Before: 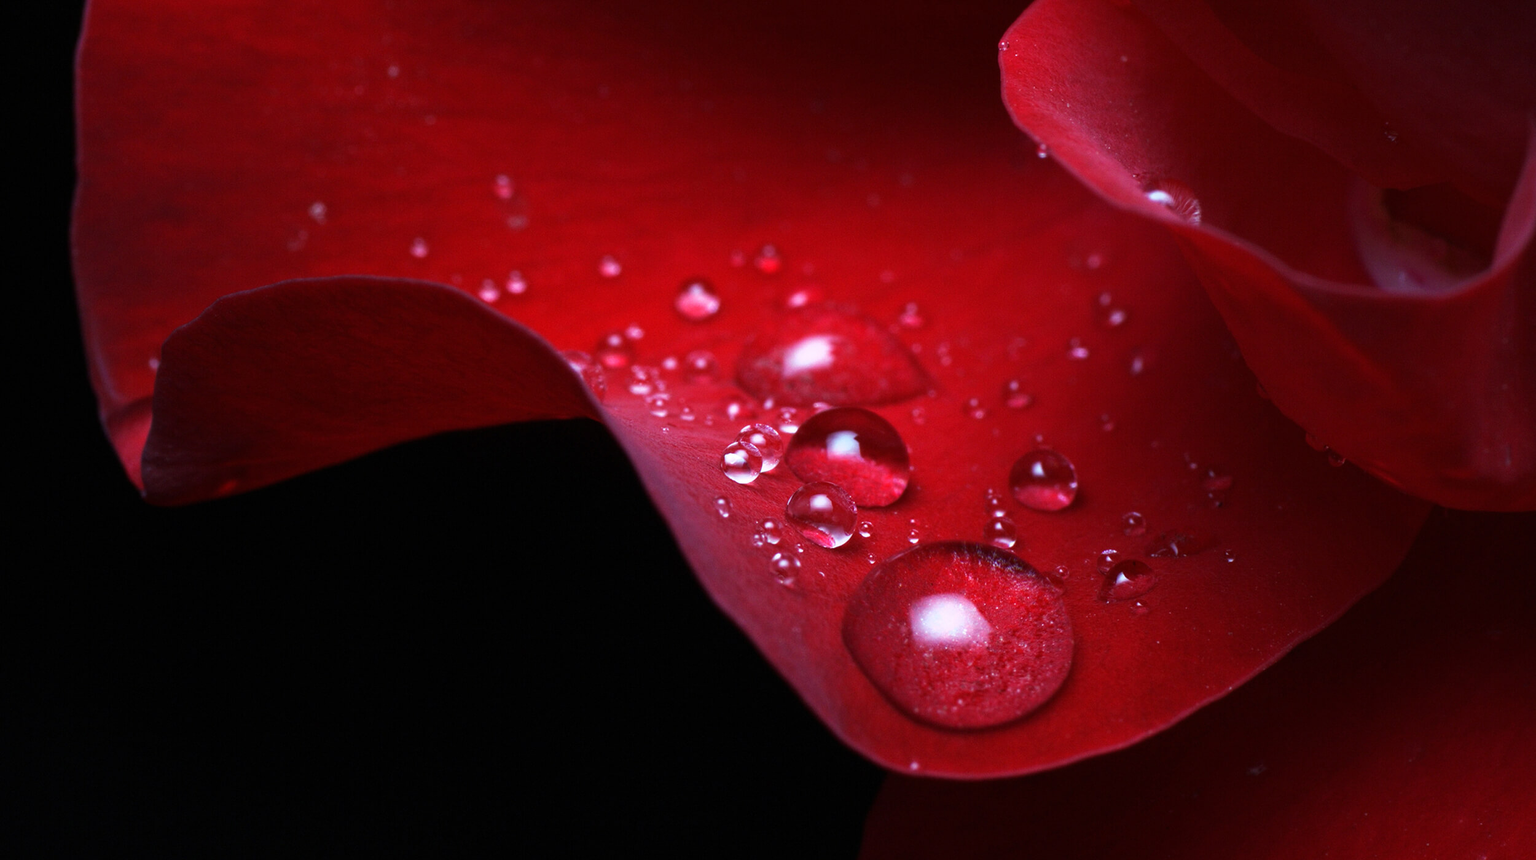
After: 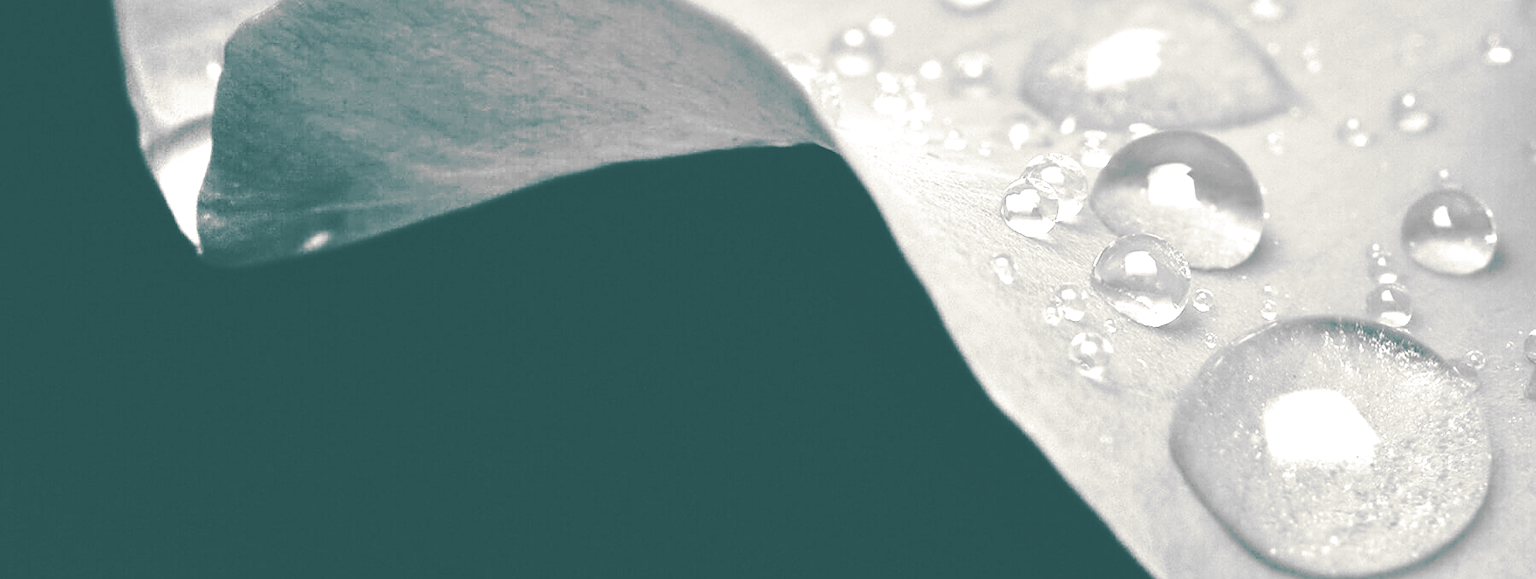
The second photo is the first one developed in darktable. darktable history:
sharpen: on, module defaults
crop: top 36.498%, right 27.964%, bottom 14.995%
colorize: hue 36°, source mix 100%
base curve: curves: ch0 [(0, 0) (0.028, 0.03) (0.121, 0.232) (0.46, 0.748) (0.859, 0.968) (1, 1)], preserve colors none
split-toning: shadows › hue 186.43°, highlights › hue 49.29°, compress 30.29%
shadows and highlights: low approximation 0.01, soften with gaussian
tone equalizer: -7 EV 0.15 EV, -6 EV 0.6 EV, -5 EV 1.15 EV, -4 EV 1.33 EV, -3 EV 1.15 EV, -2 EV 0.6 EV, -1 EV 0.15 EV, mask exposure compensation -0.5 EV
monochrome: on, module defaults
